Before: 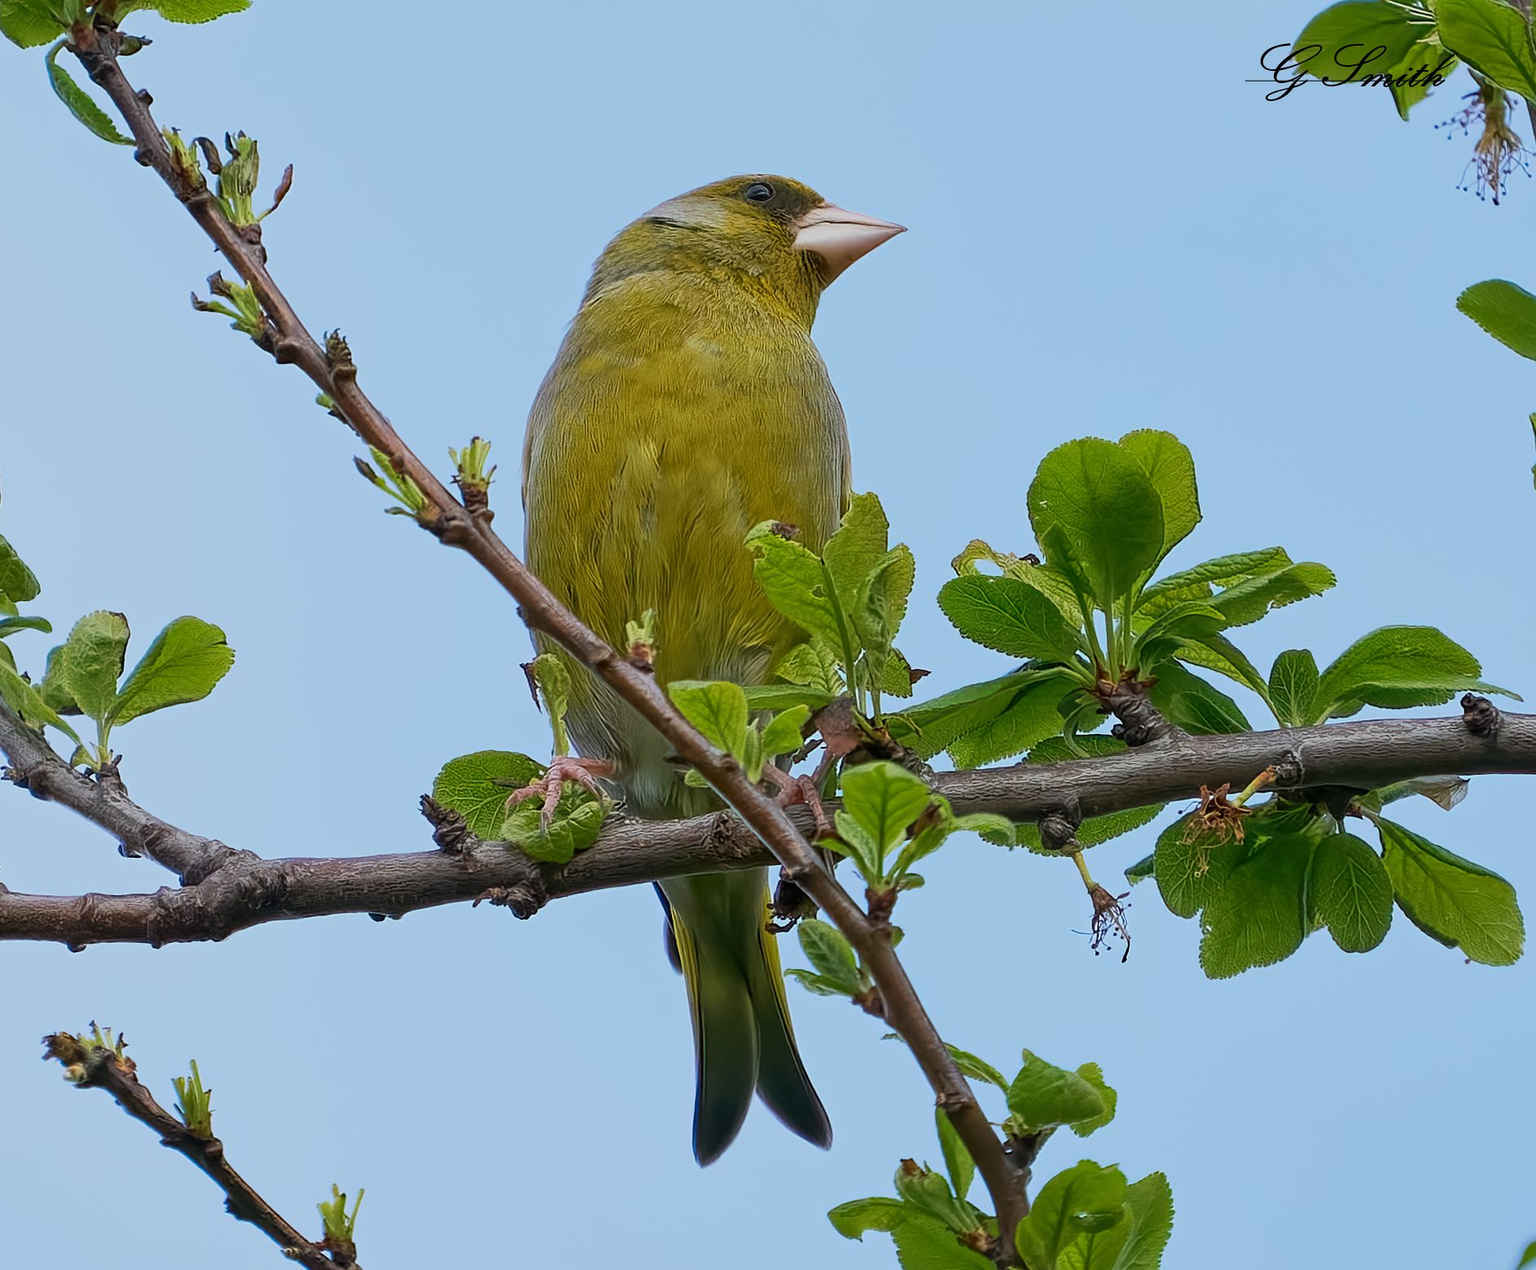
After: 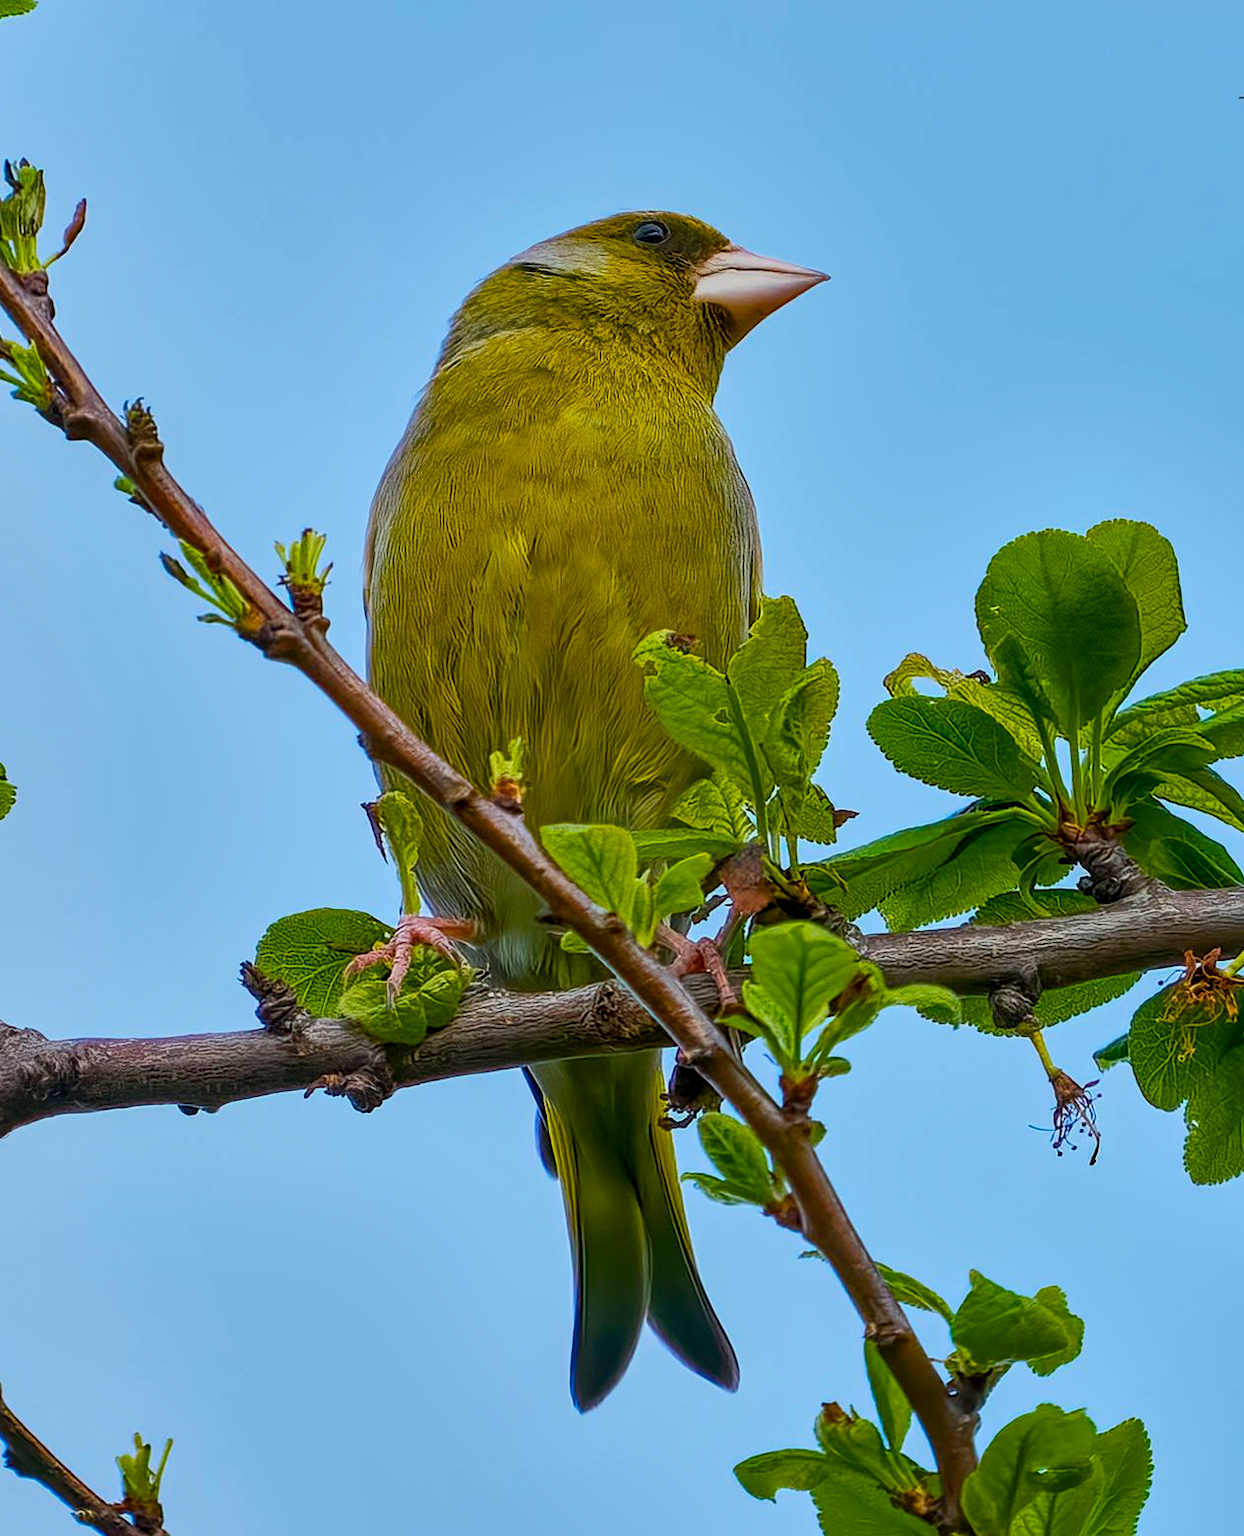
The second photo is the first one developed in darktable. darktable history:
crop and rotate: left 14.451%, right 18.6%
local contrast: on, module defaults
color balance rgb: linear chroma grading › global chroma 15.139%, perceptual saturation grading › global saturation 36.909%, perceptual saturation grading › shadows 34.919%
shadows and highlights: shadows 4.84, soften with gaussian
